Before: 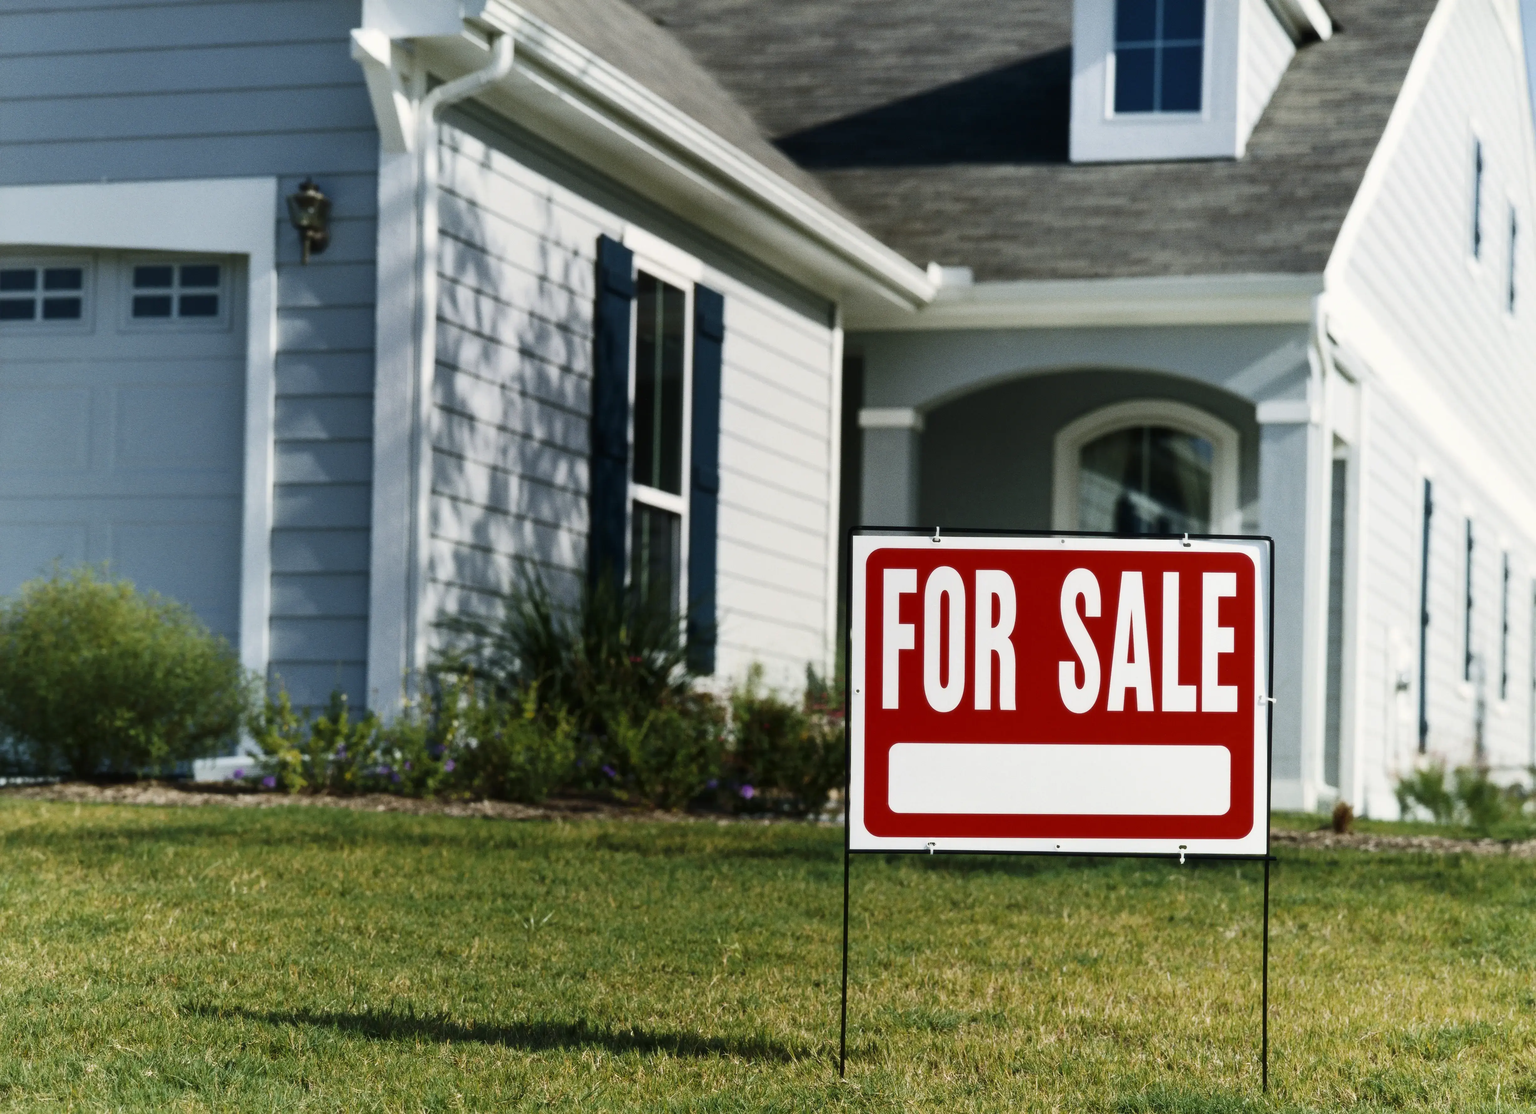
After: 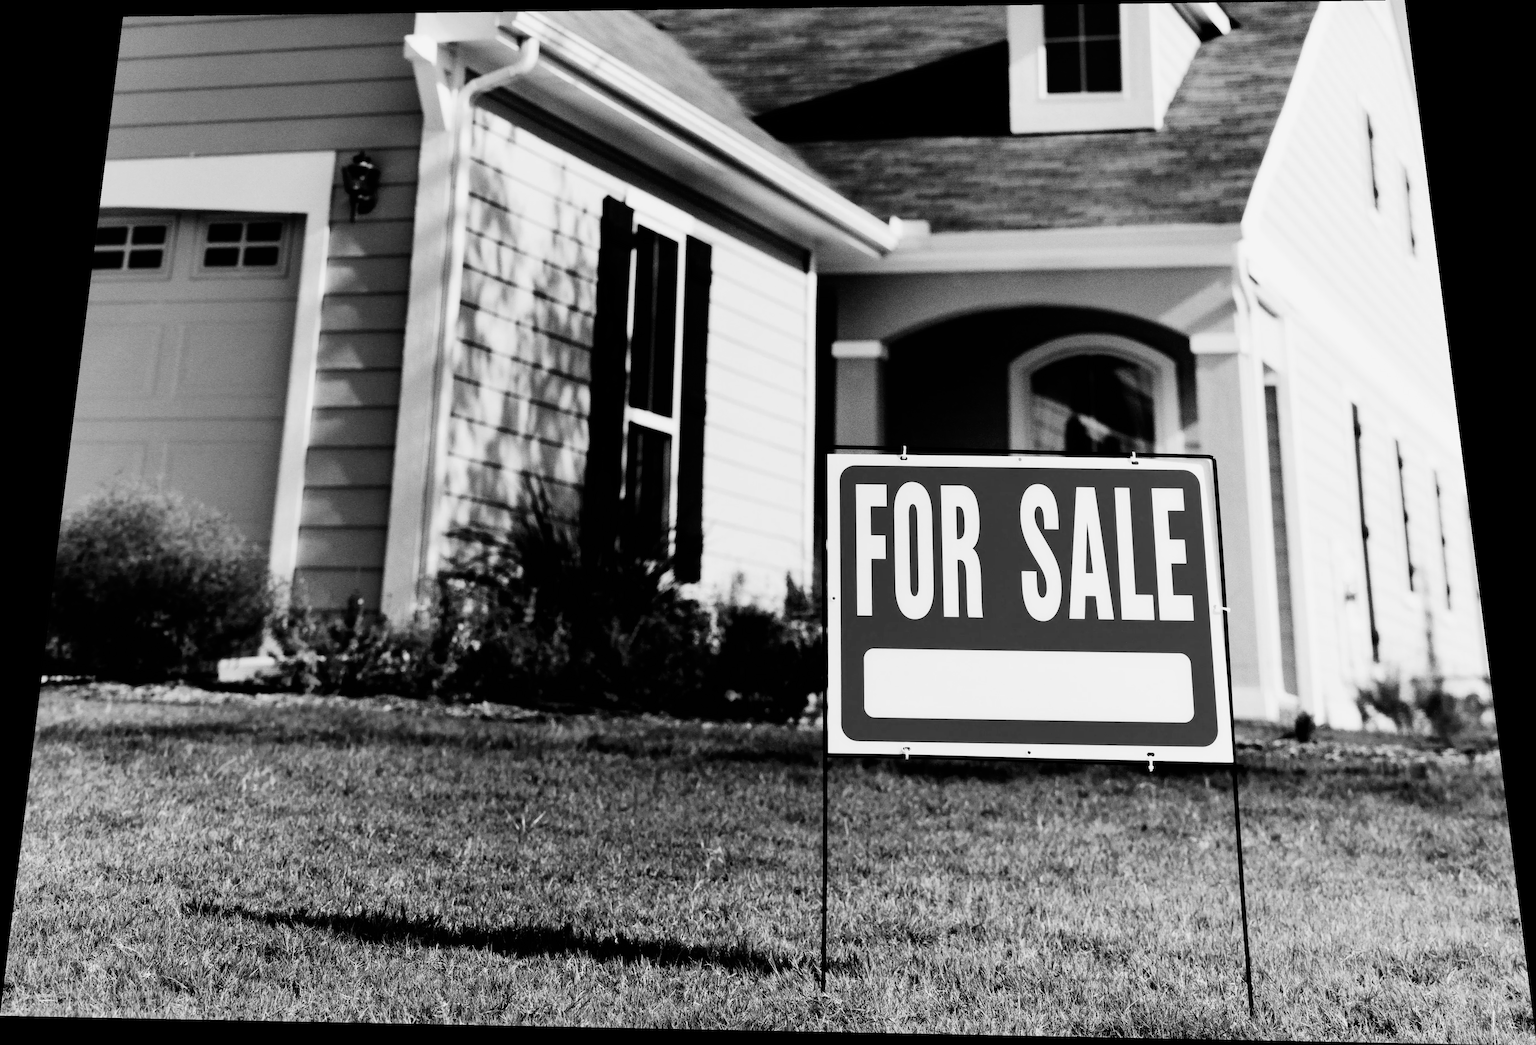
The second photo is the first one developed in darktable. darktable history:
tone equalizer: -8 EV -0.75 EV, -7 EV -0.7 EV, -6 EV -0.6 EV, -5 EV -0.4 EV, -3 EV 0.4 EV, -2 EV 0.6 EV, -1 EV 0.7 EV, +0 EV 0.75 EV, edges refinement/feathering 500, mask exposure compensation -1.57 EV, preserve details no
filmic rgb: black relative exposure -5 EV, hardness 2.88, contrast 1.3, highlights saturation mix -30%
monochrome: on, module defaults
white balance: red 1, blue 1
rotate and perspective: rotation 0.128°, lens shift (vertical) -0.181, lens shift (horizontal) -0.044, shear 0.001, automatic cropping off
